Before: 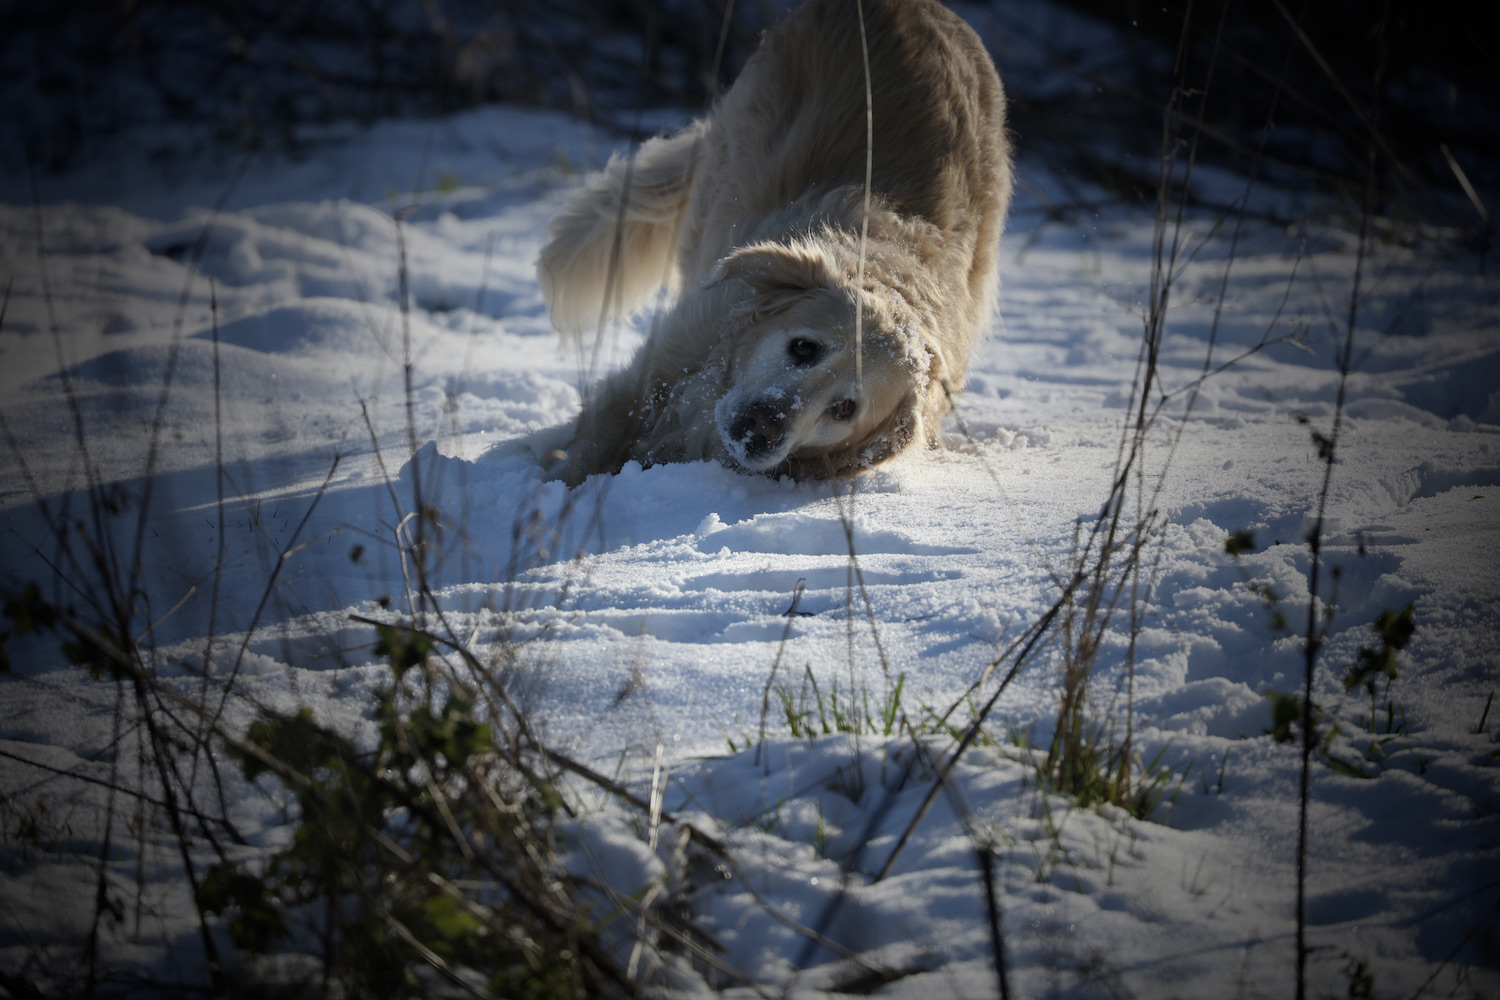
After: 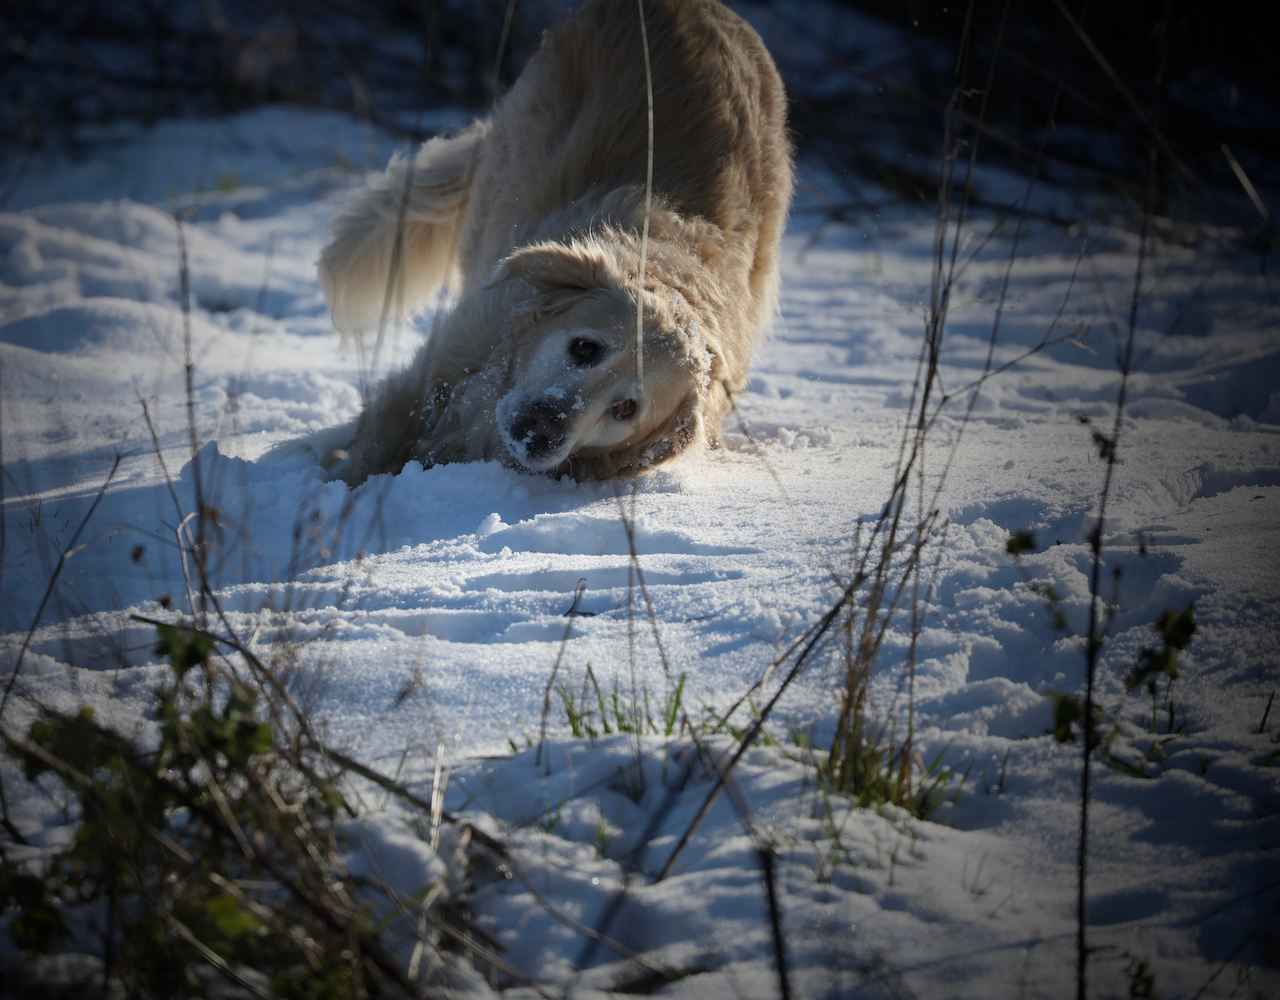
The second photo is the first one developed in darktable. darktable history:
crop and rotate: left 14.63%
